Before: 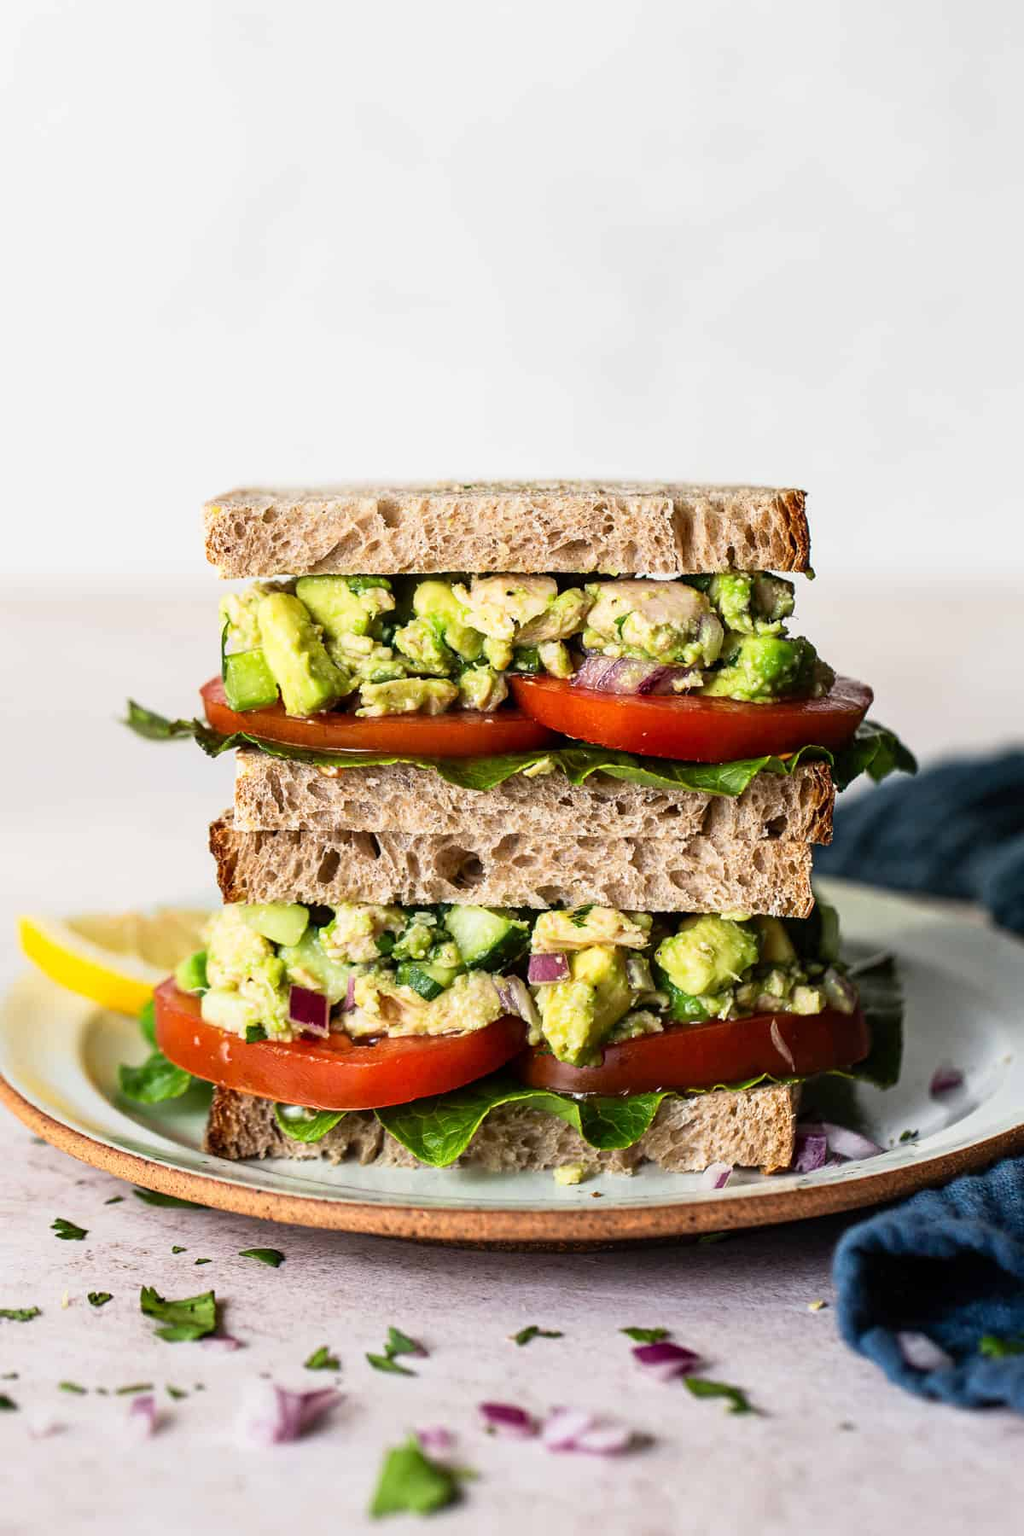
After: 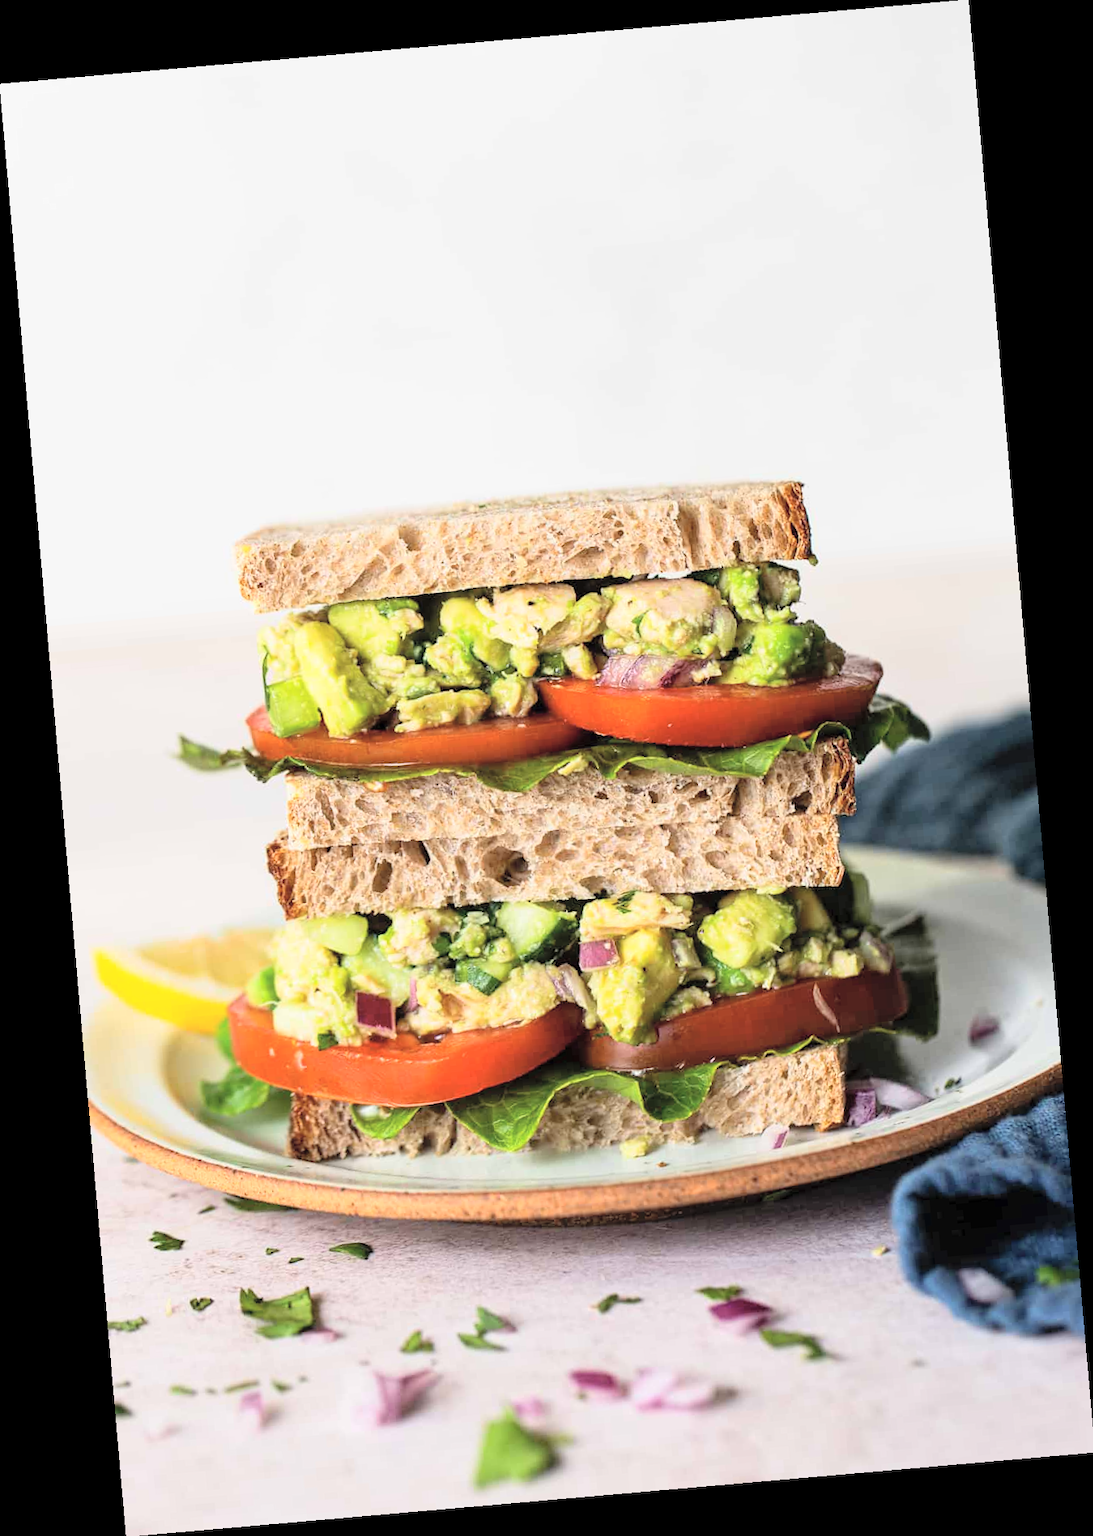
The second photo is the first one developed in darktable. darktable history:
rotate and perspective: rotation -4.98°, automatic cropping off
global tonemap: drago (0.7, 100)
